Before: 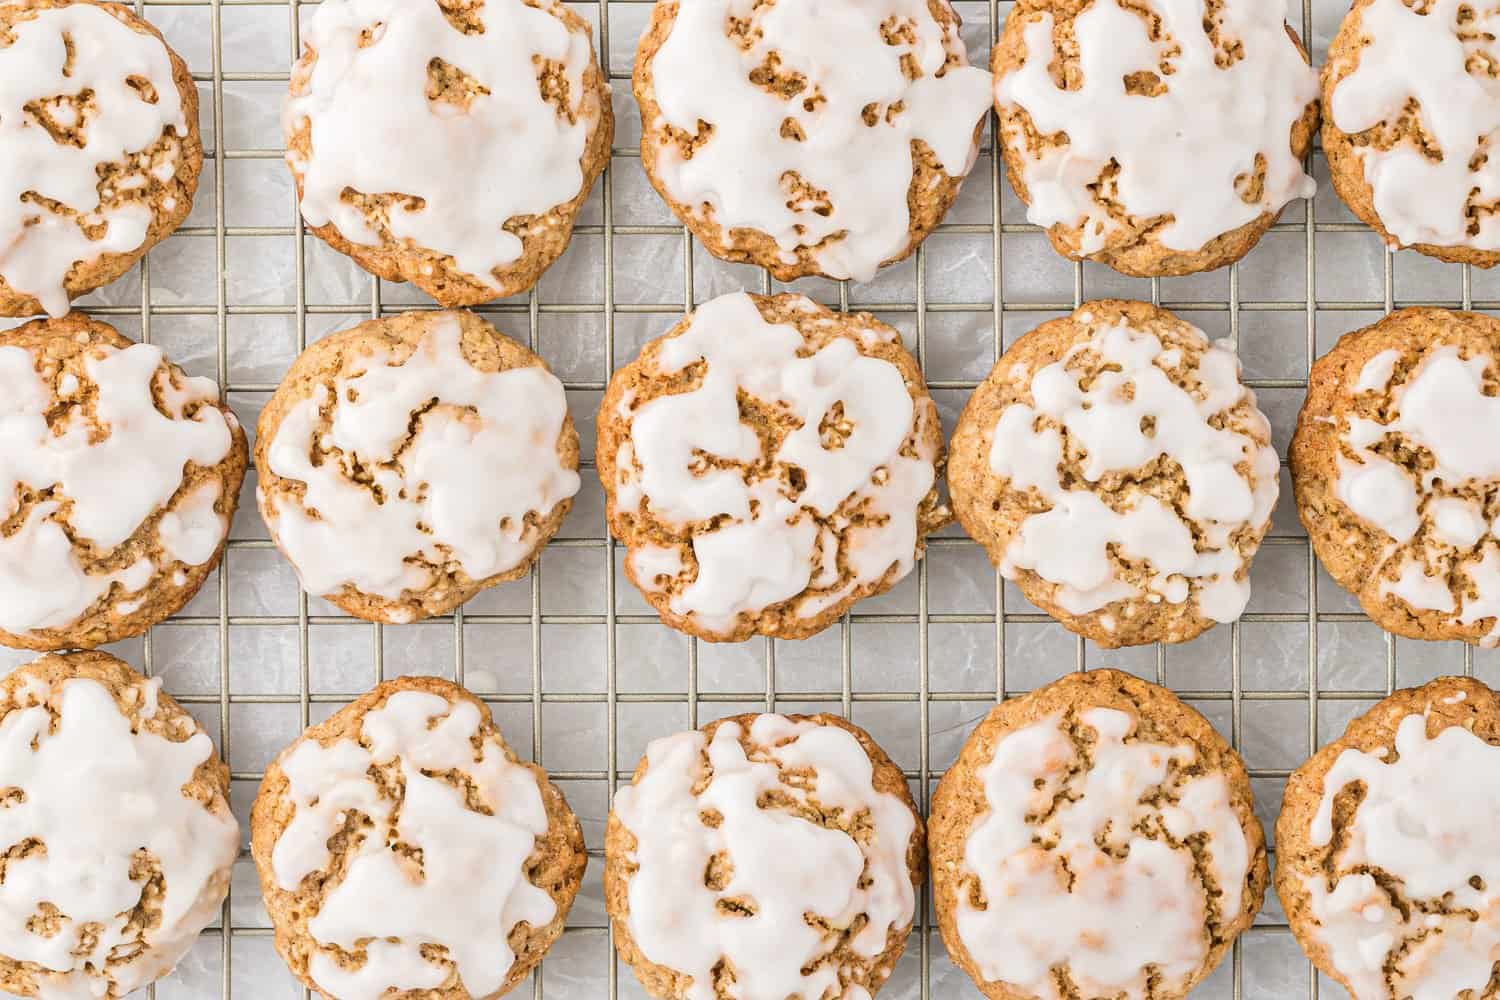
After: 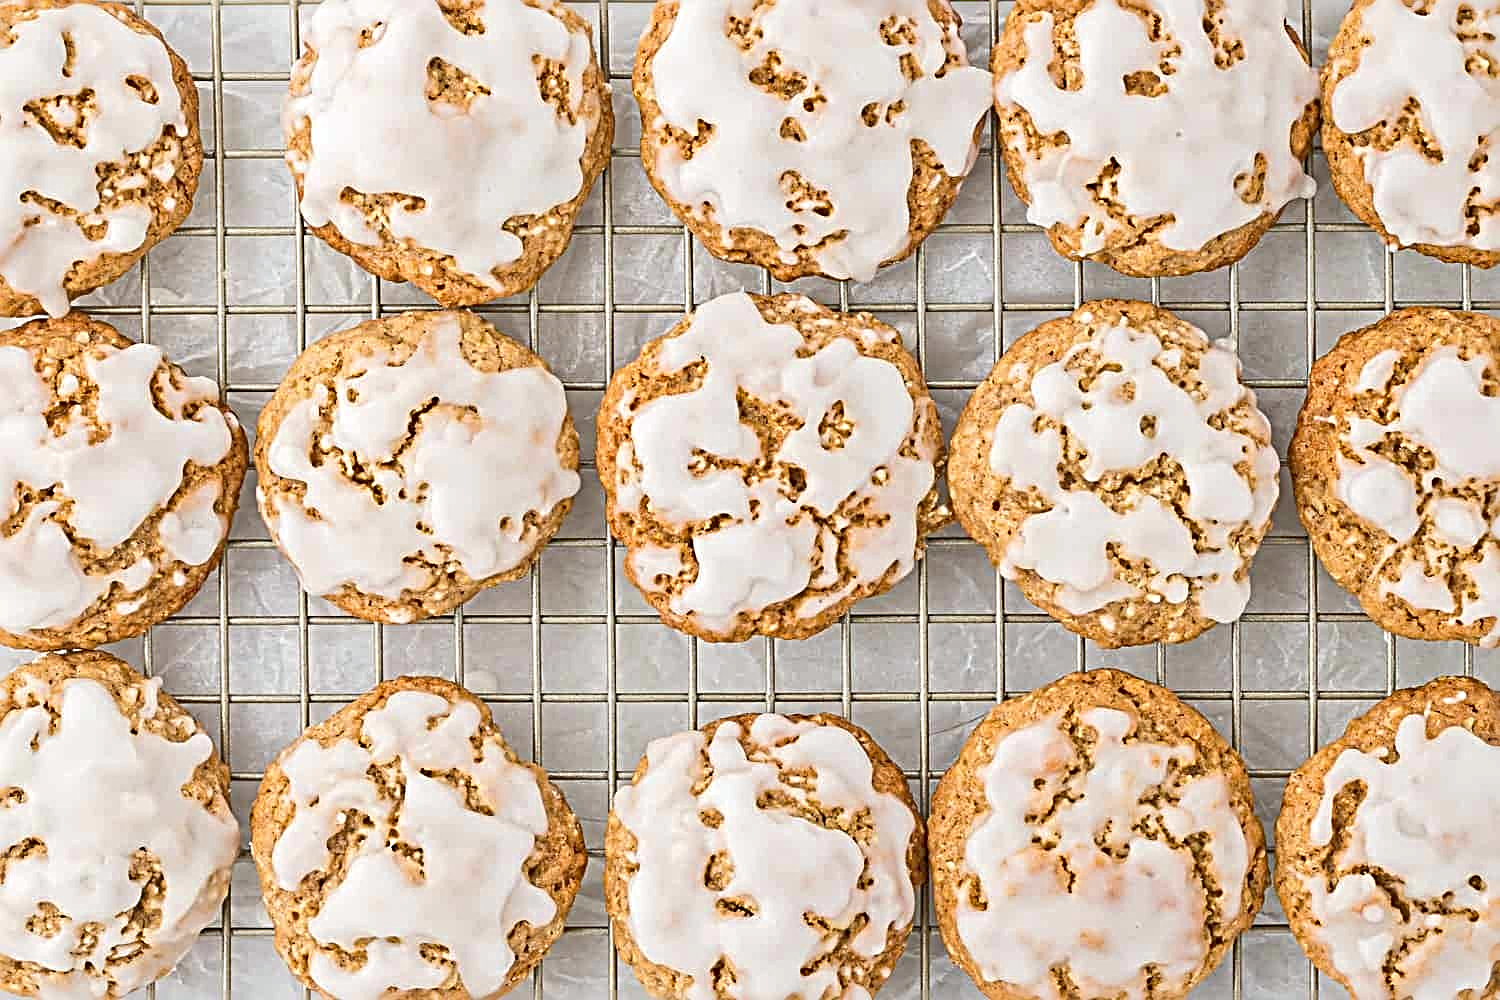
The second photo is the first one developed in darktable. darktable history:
tone equalizer: -7 EV 0.165 EV, -6 EV 0.596 EV, -5 EV 1.17 EV, -4 EV 1.34 EV, -3 EV 1.18 EV, -2 EV 0.6 EV, -1 EV 0.157 EV
haze removal: compatibility mode true, adaptive false
sharpen: radius 3.735, amount 0.943
